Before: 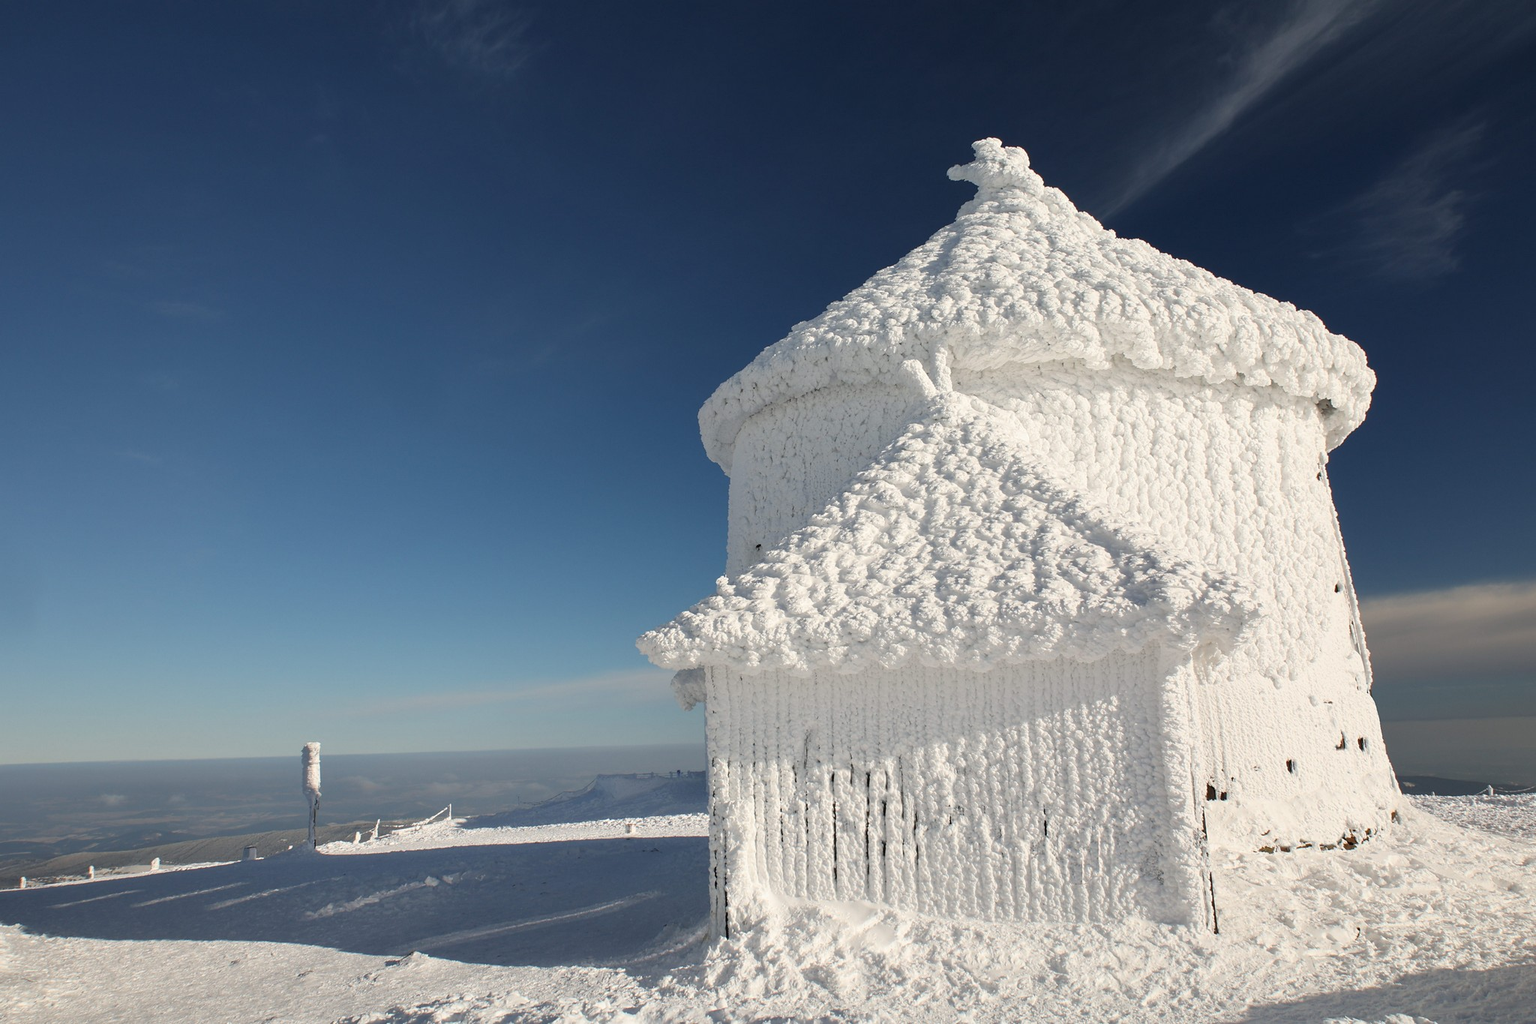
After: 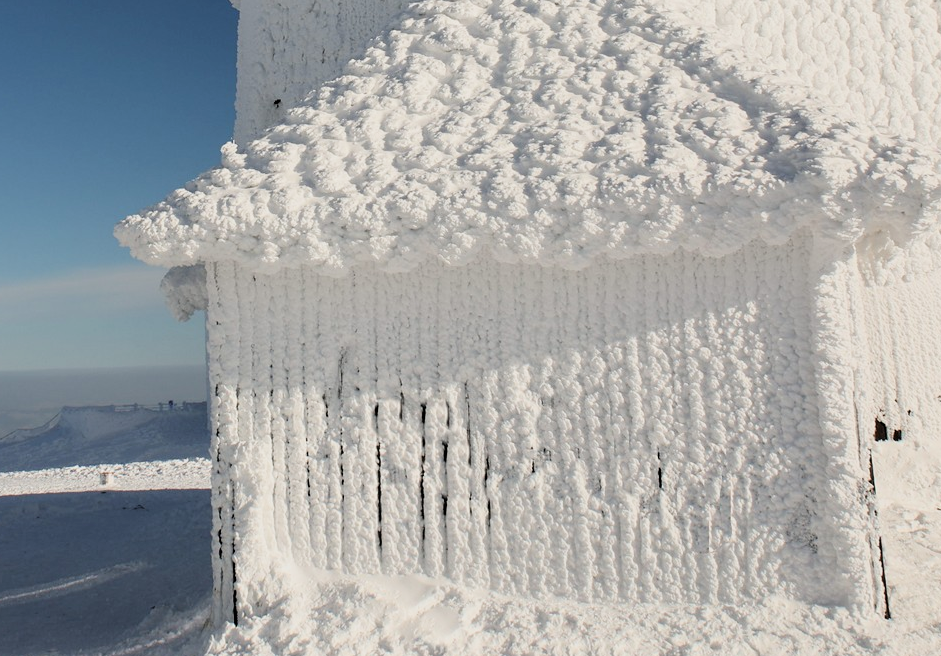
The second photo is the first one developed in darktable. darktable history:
exposure: compensate highlight preservation false
crop: left 35.877%, top 45.925%, right 18.134%, bottom 6.011%
filmic rgb: black relative exposure -11.91 EV, white relative exposure 5.44 EV, hardness 4.49, latitude 49.9%, contrast 1.141
